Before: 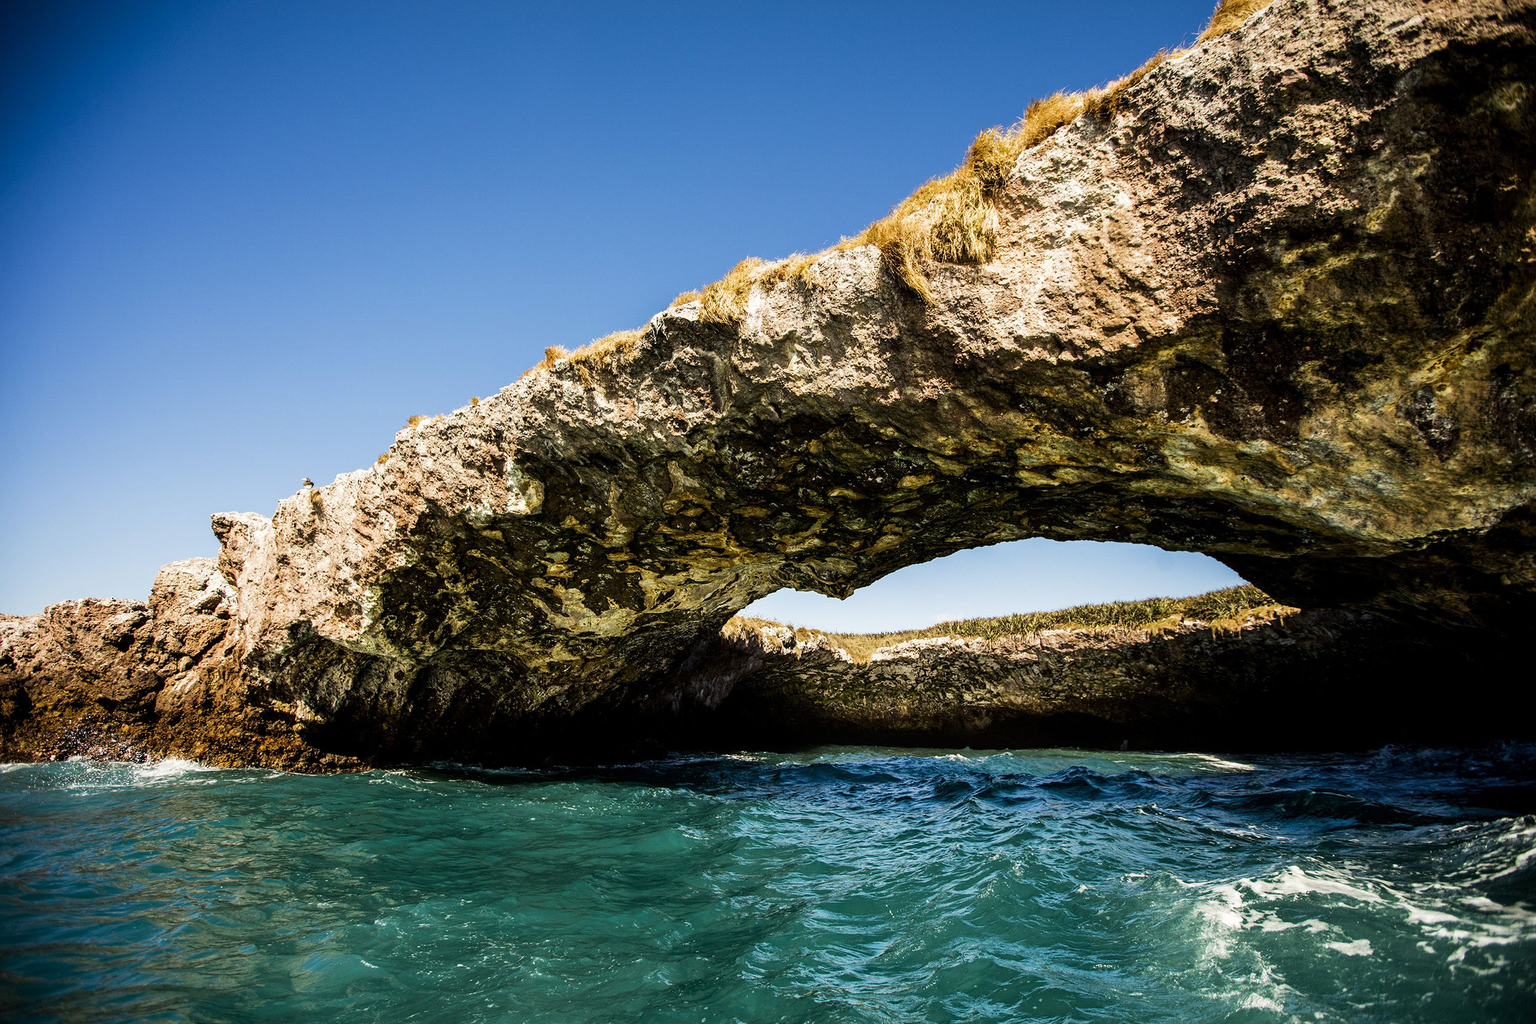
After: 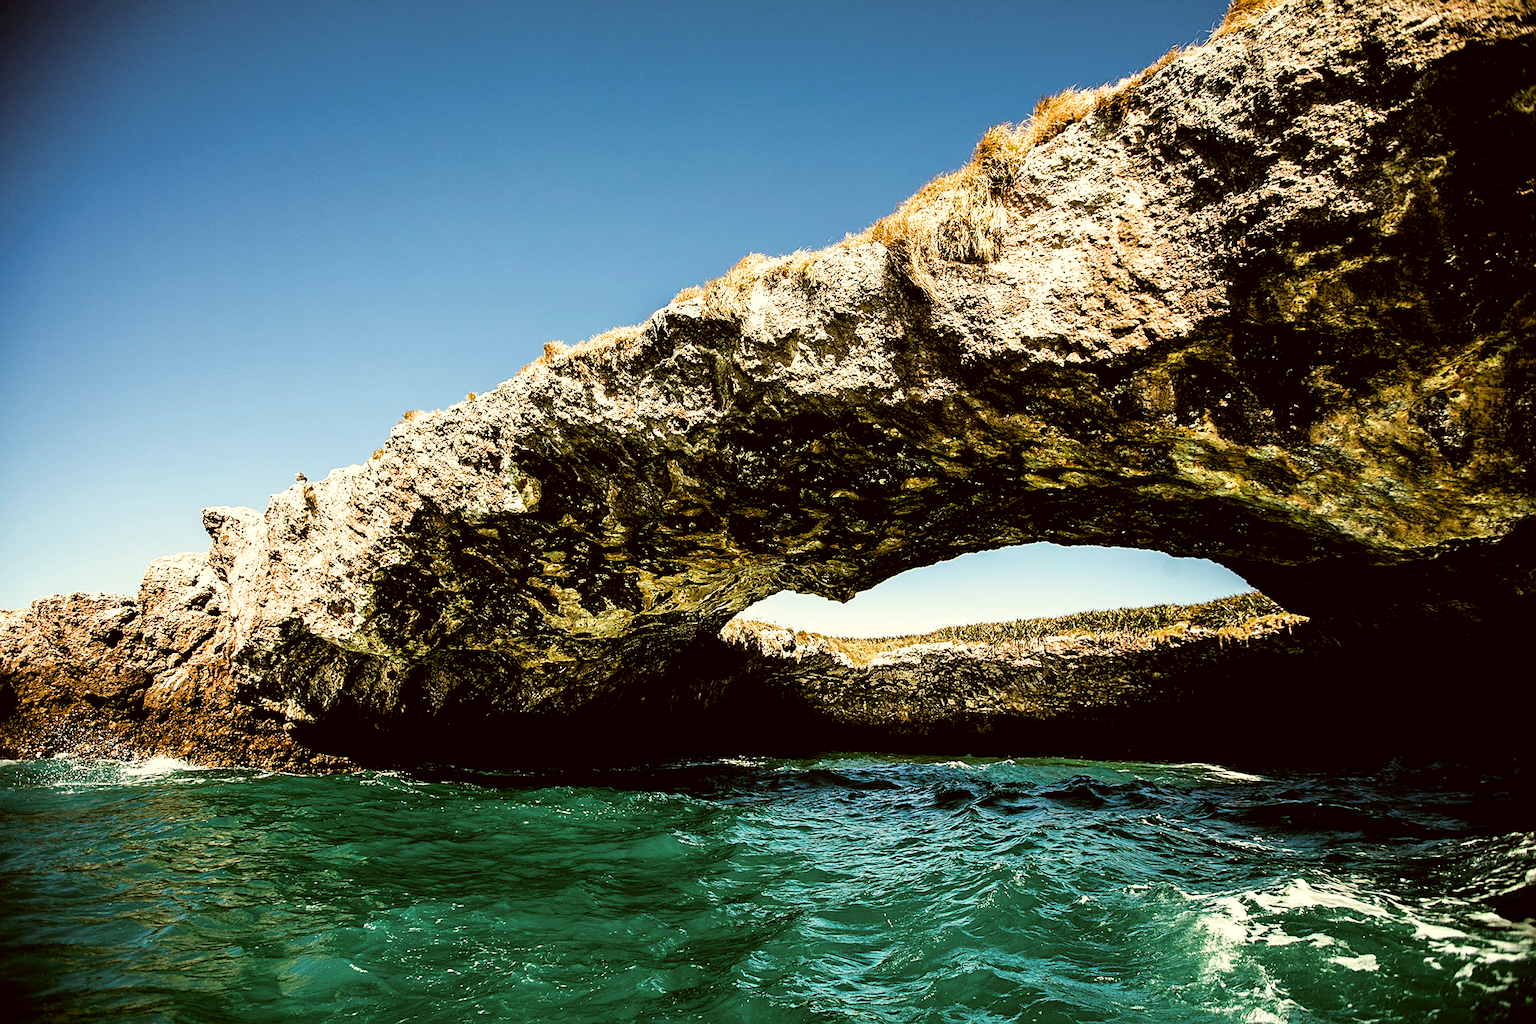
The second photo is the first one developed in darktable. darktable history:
crop and rotate: angle -0.646°
color correction: highlights a* -1.62, highlights b* 10.21, shadows a* 0.354, shadows b* 19.68
sharpen: on, module defaults
filmic rgb: black relative exposure -8.26 EV, white relative exposure 2.2 EV, threshold 5.99 EV, target white luminance 99.922%, hardness 7.09, latitude 74.37%, contrast 1.315, highlights saturation mix -2.83%, shadows ↔ highlights balance 30.45%, enable highlight reconstruction true
